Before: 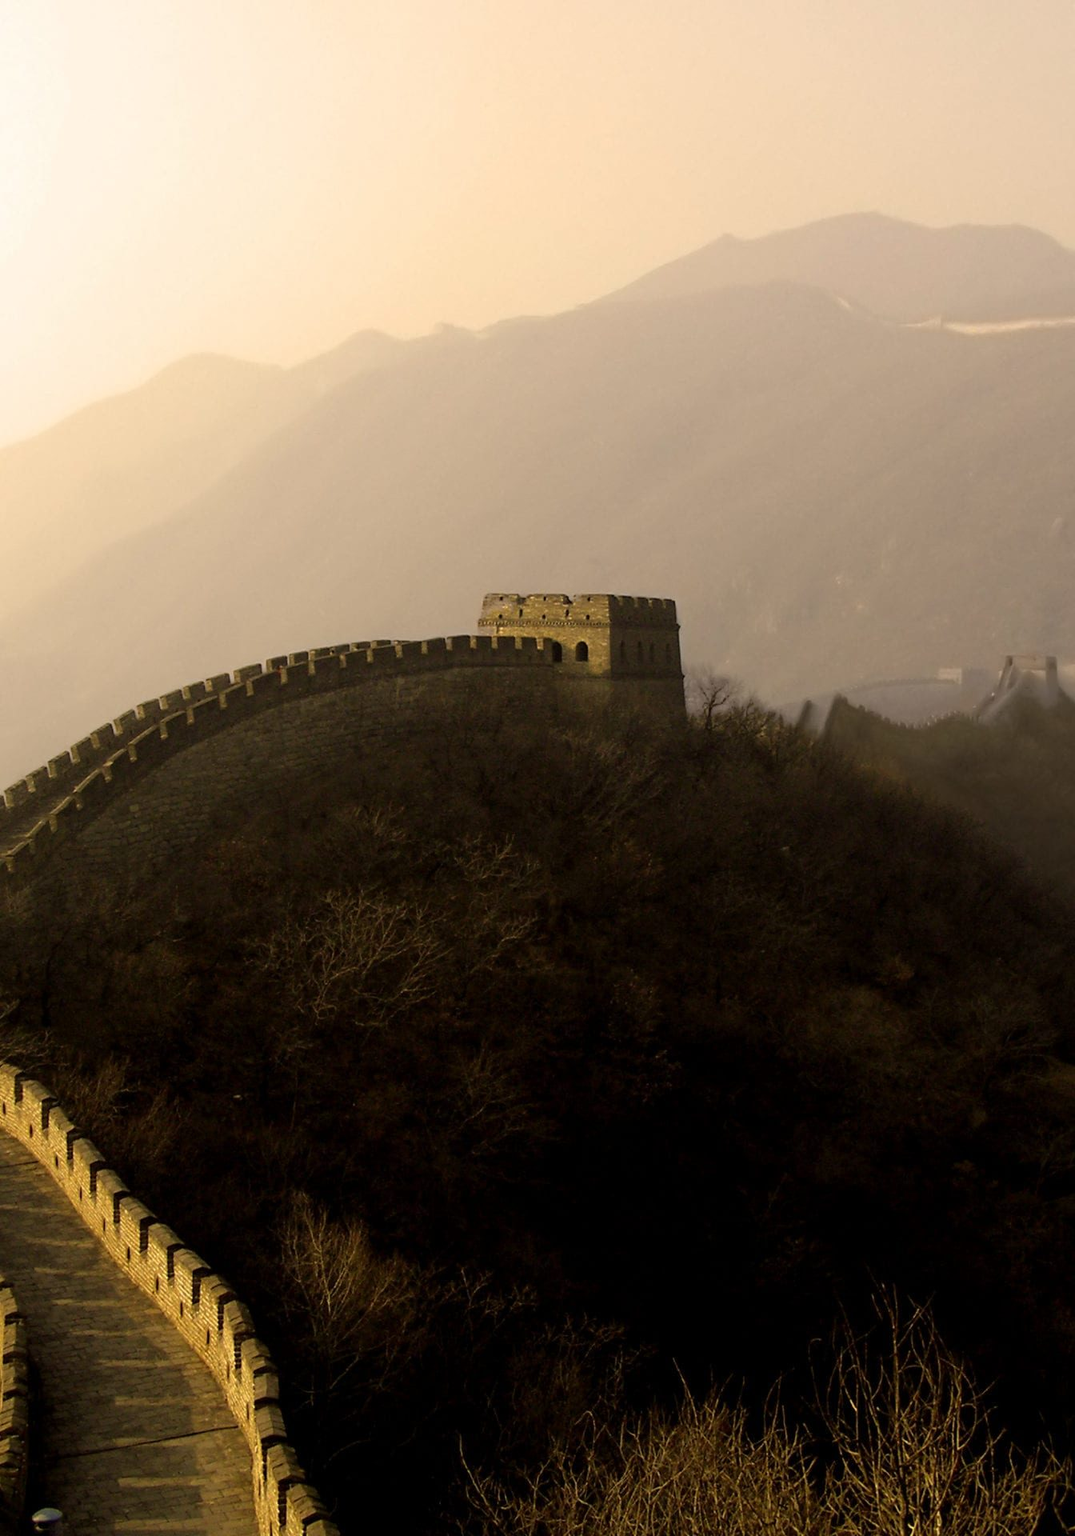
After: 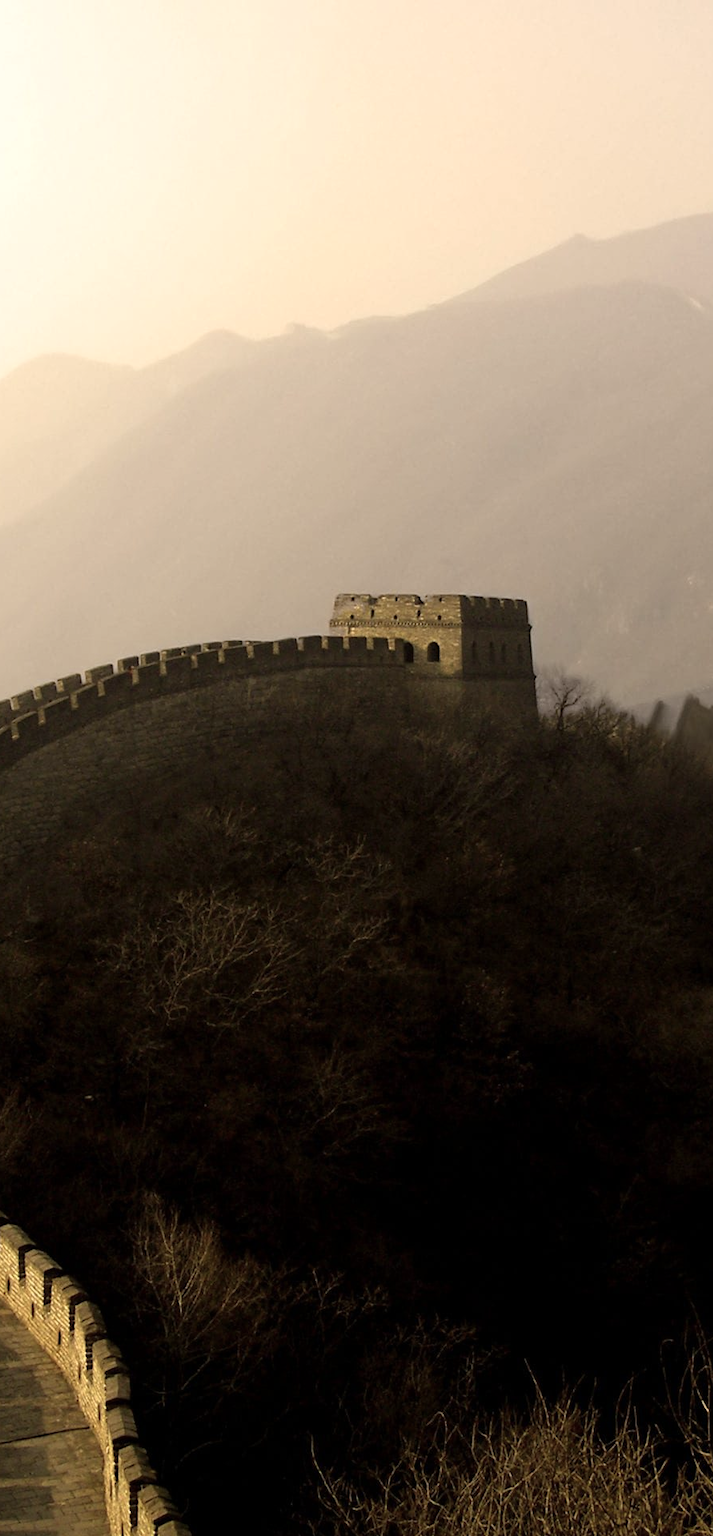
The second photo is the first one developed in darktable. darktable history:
crop and rotate: left 13.881%, right 19.762%
levels: mode automatic, white 99.99%
contrast brightness saturation: contrast 0.056, brightness -0.006, saturation -0.227
